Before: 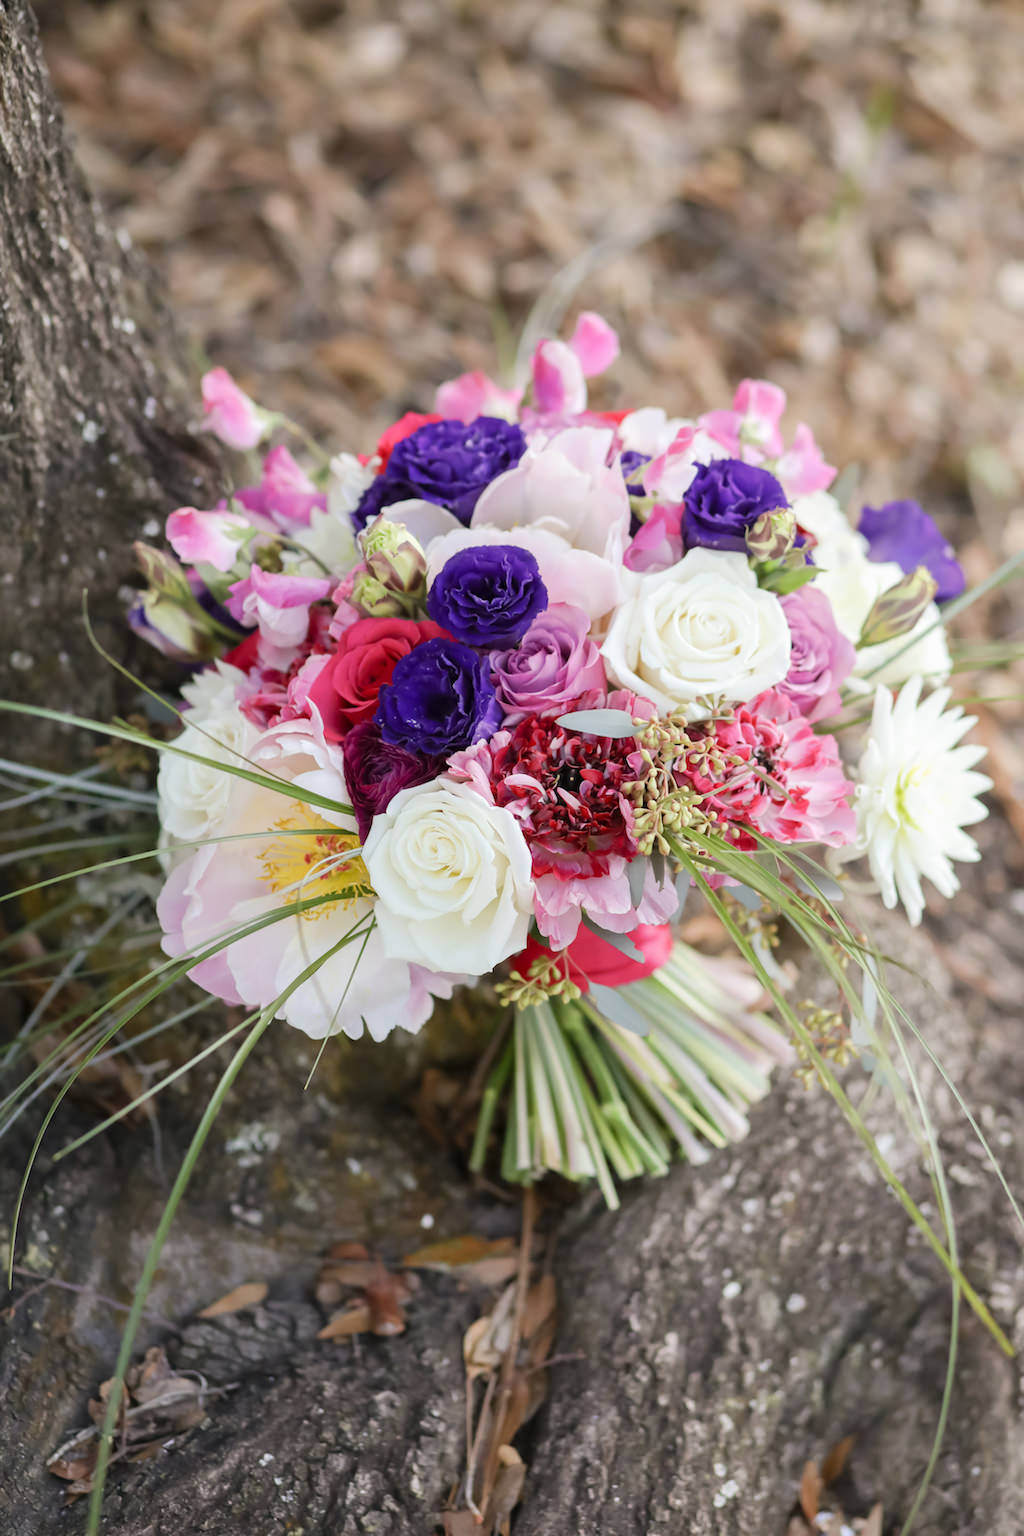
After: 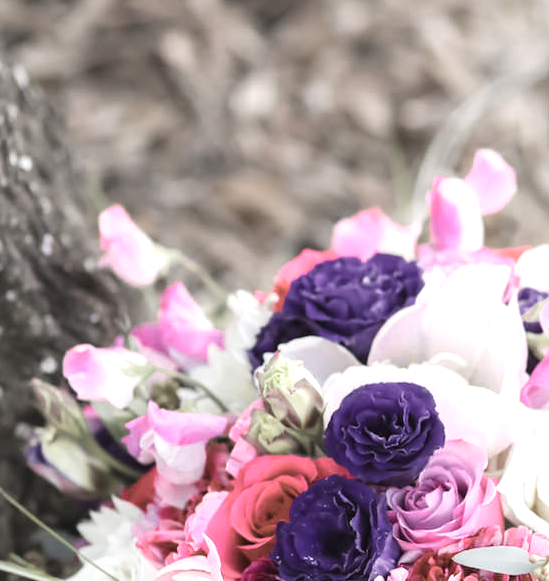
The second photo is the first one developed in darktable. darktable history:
crop: left 10.121%, top 10.631%, right 36.218%, bottom 51.526%
color zones: curves: ch0 [(0, 0.6) (0.129, 0.508) (0.193, 0.483) (0.429, 0.5) (0.571, 0.5) (0.714, 0.5) (0.857, 0.5) (1, 0.6)]; ch1 [(0, 0.481) (0.112, 0.245) (0.213, 0.223) (0.429, 0.233) (0.571, 0.231) (0.683, 0.242) (0.857, 0.296) (1, 0.481)]
exposure: black level correction -0.002, exposure 0.54 EV, compensate highlight preservation false
